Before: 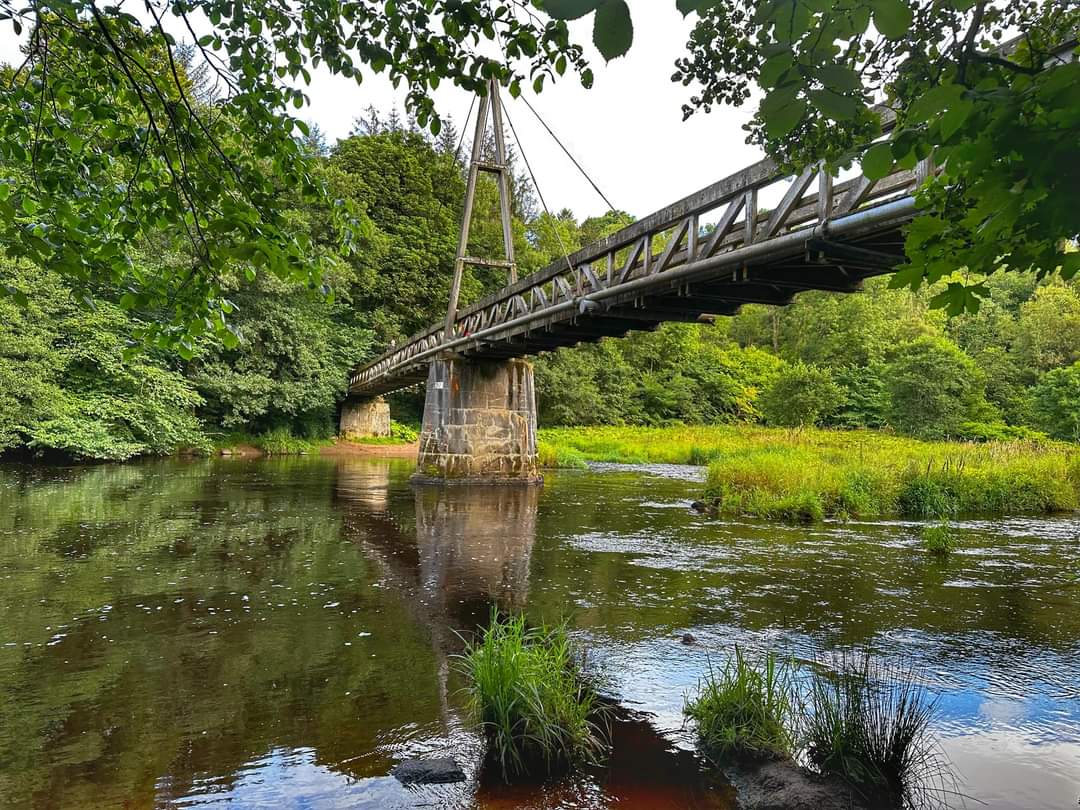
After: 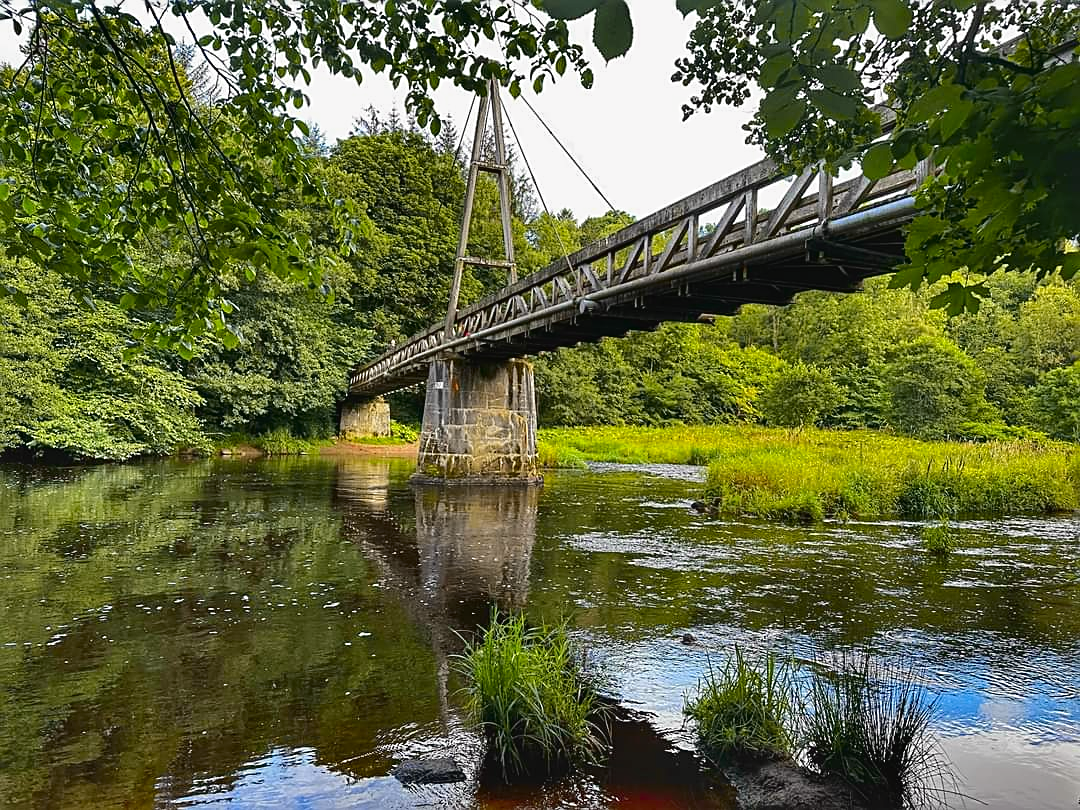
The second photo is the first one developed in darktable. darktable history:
tone curve: curves: ch0 [(0, 0.021) (0.049, 0.044) (0.157, 0.131) (0.365, 0.359) (0.499, 0.517) (0.675, 0.667) (0.856, 0.83) (1, 0.969)]; ch1 [(0, 0) (0.302, 0.309) (0.433, 0.443) (0.472, 0.47) (0.502, 0.503) (0.527, 0.516) (0.564, 0.557) (0.614, 0.645) (0.677, 0.722) (0.859, 0.889) (1, 1)]; ch2 [(0, 0) (0.33, 0.301) (0.447, 0.44) (0.487, 0.496) (0.502, 0.501) (0.535, 0.537) (0.565, 0.558) (0.608, 0.624) (1, 1)], color space Lab, independent channels, preserve colors none
sharpen: on, module defaults
